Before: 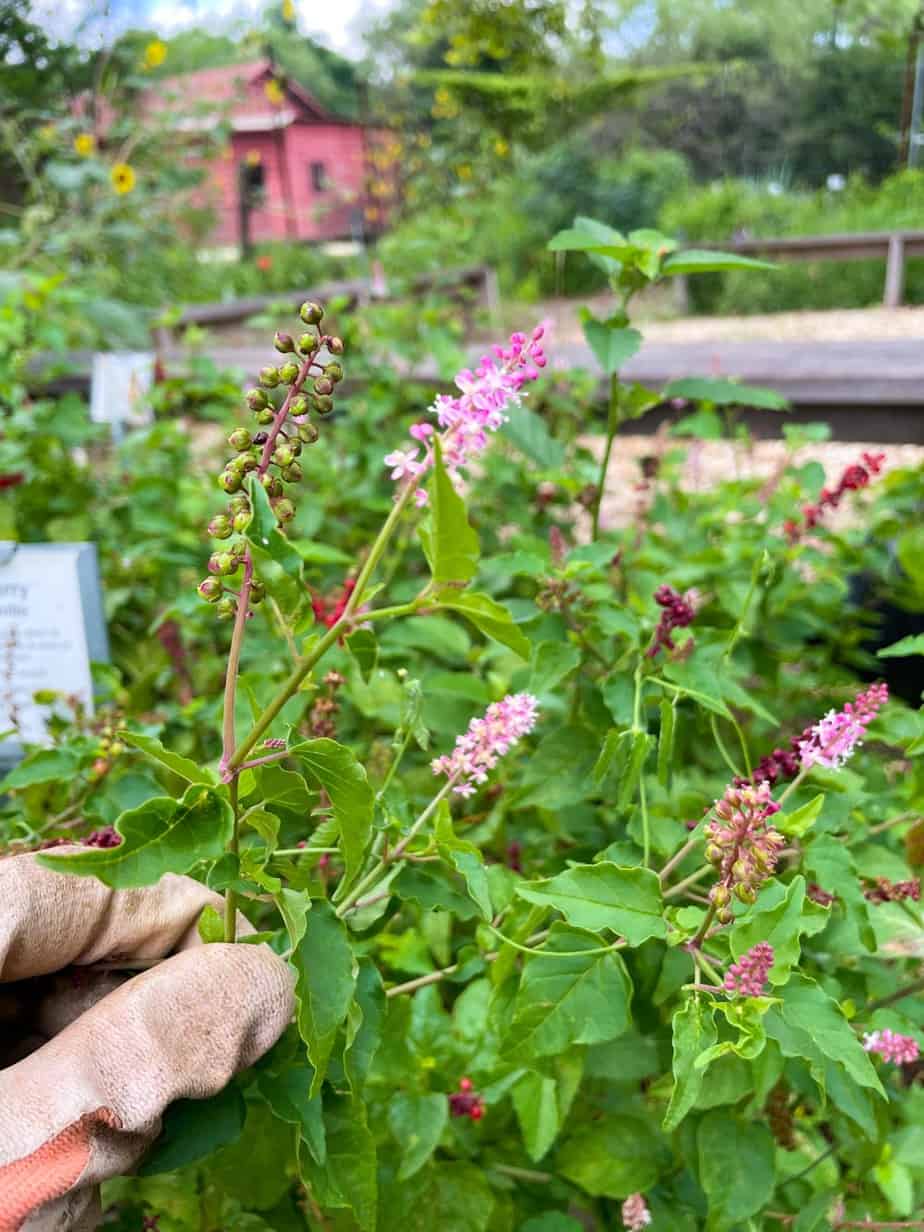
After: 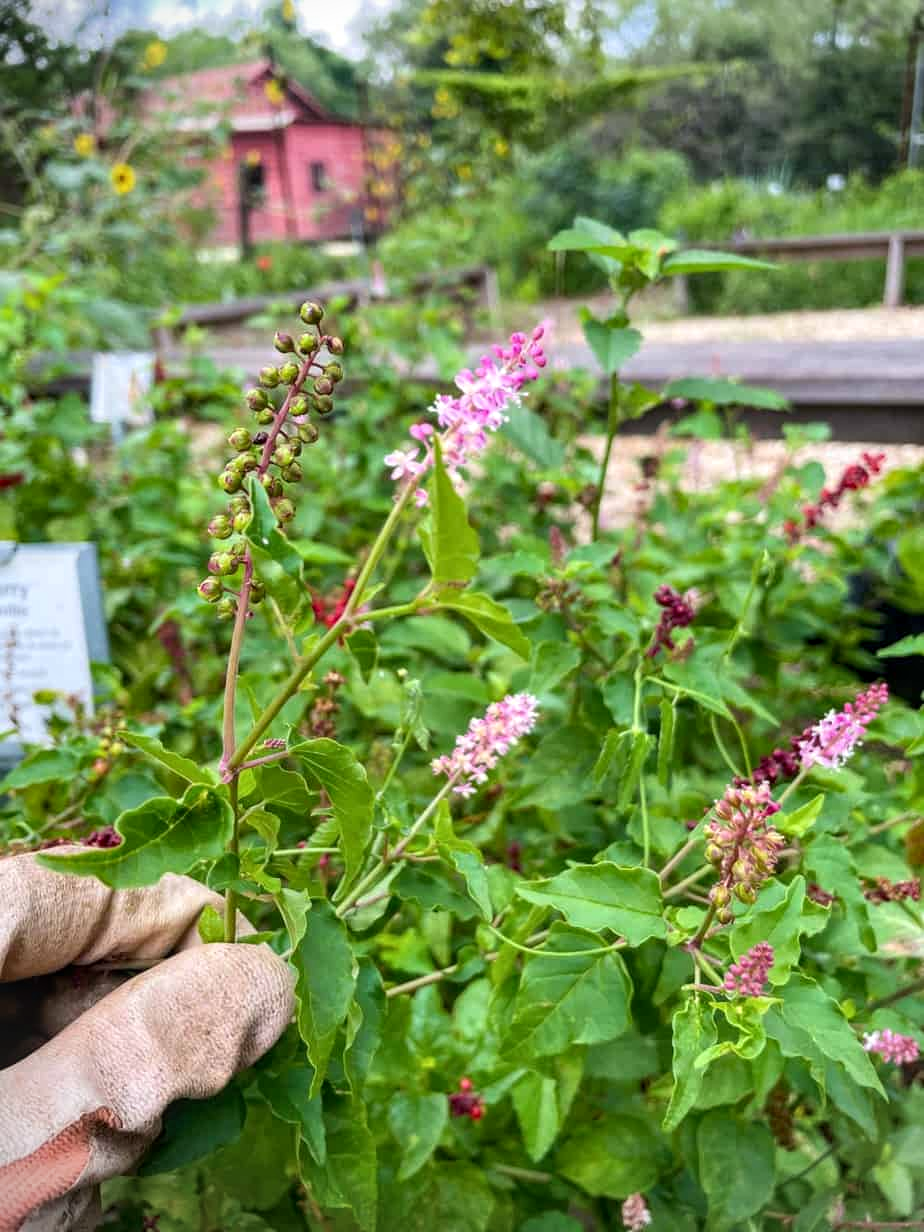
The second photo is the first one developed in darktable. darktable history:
local contrast: on, module defaults
vignetting: fall-off start 91.19%
